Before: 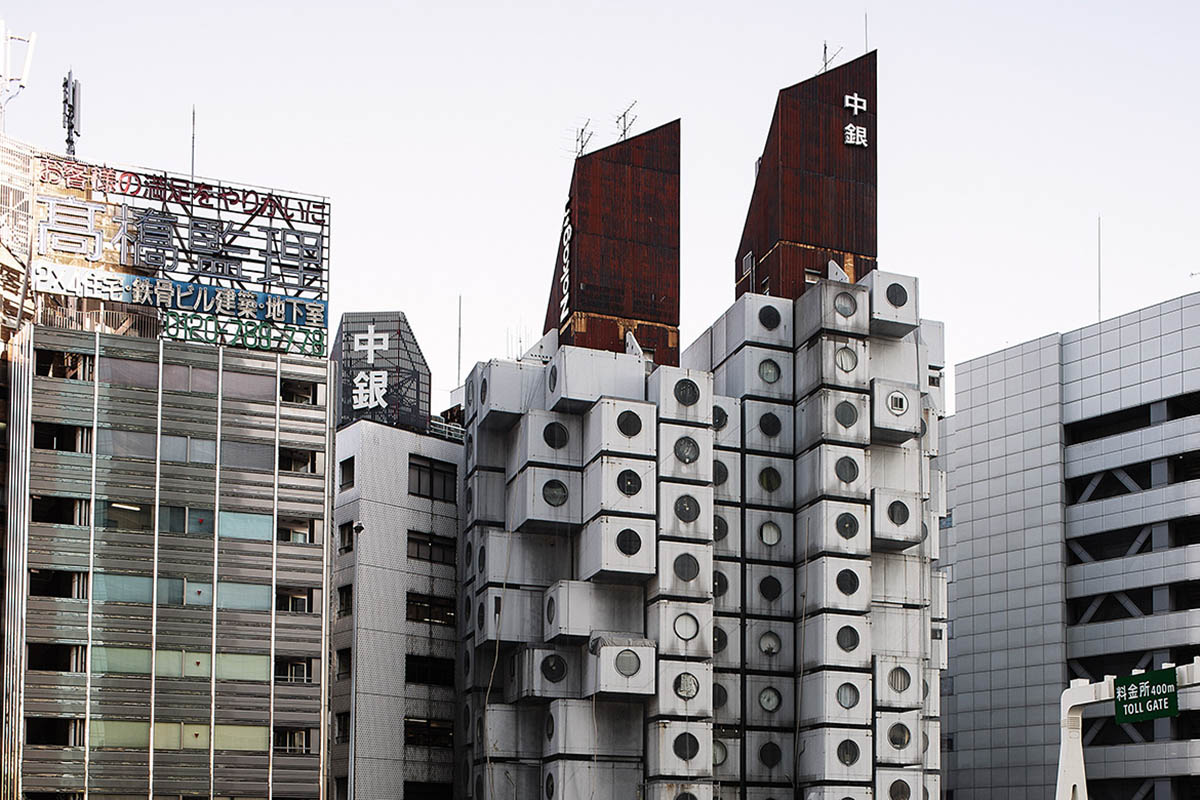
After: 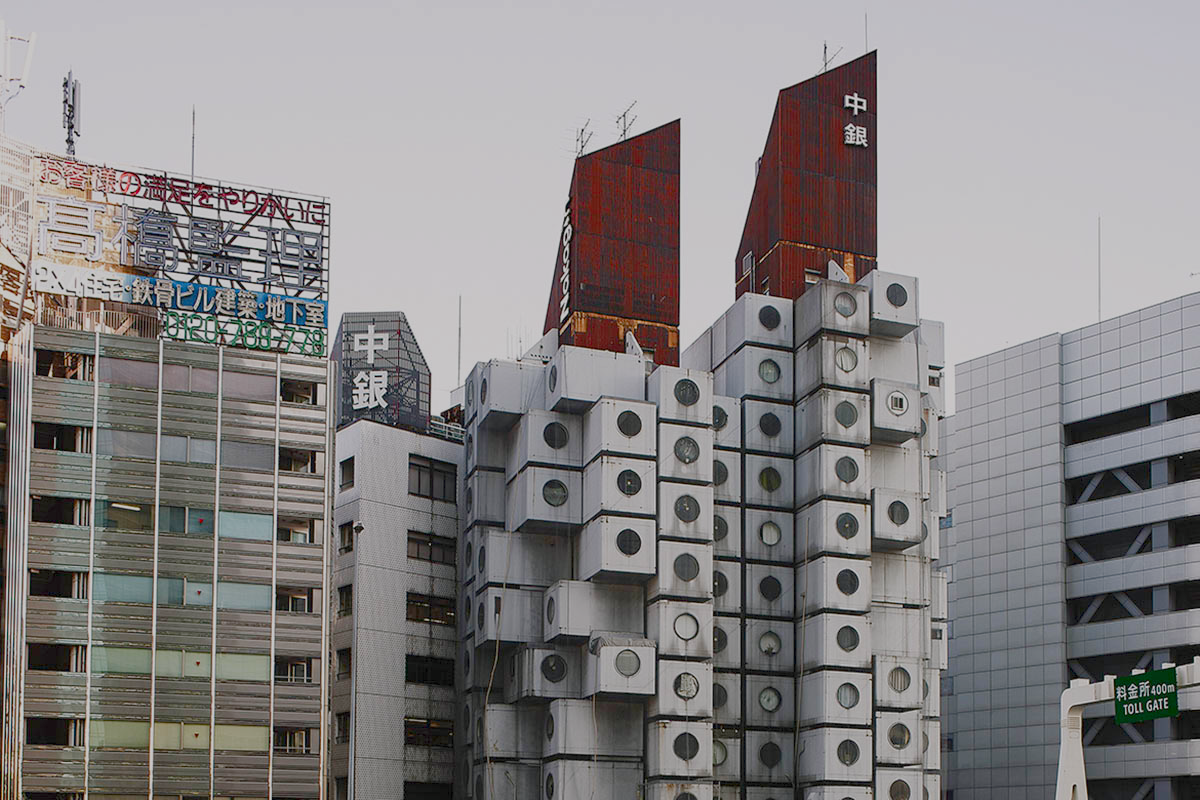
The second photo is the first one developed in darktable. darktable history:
color balance rgb: shadows lift › chroma 1%, shadows lift › hue 113°, highlights gain › chroma 0.2%, highlights gain › hue 333°, perceptual saturation grading › global saturation 20%, perceptual saturation grading › highlights -50%, perceptual saturation grading › shadows 25%, contrast -30%
contrast brightness saturation: contrast -0.02, brightness -0.01, saturation 0.03
